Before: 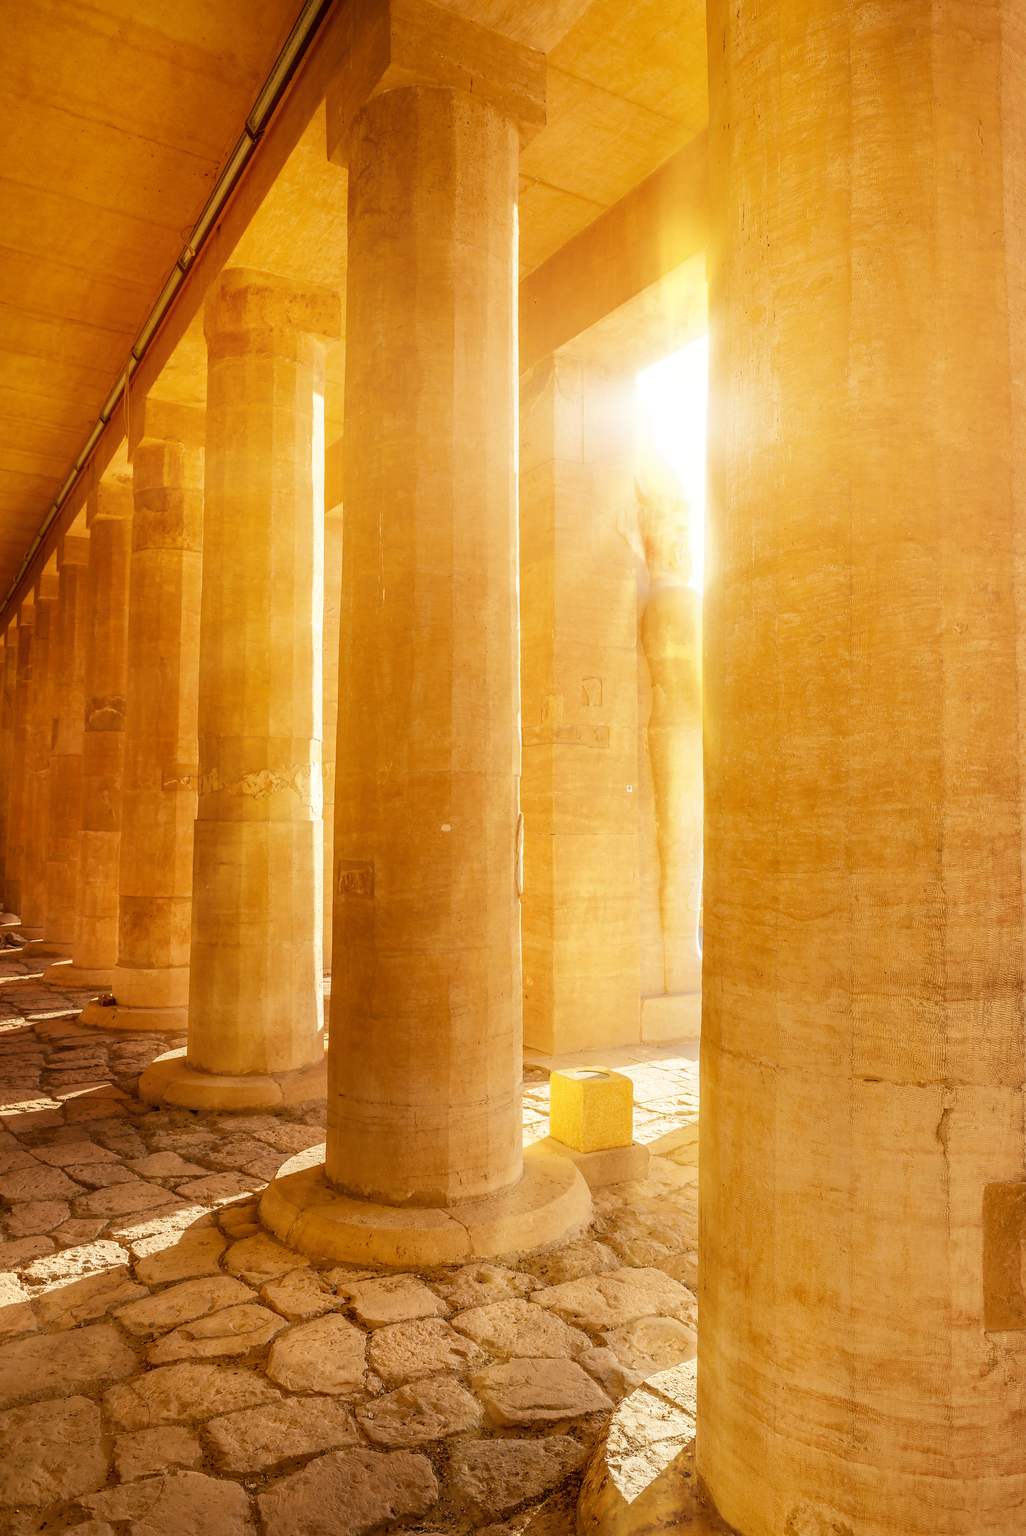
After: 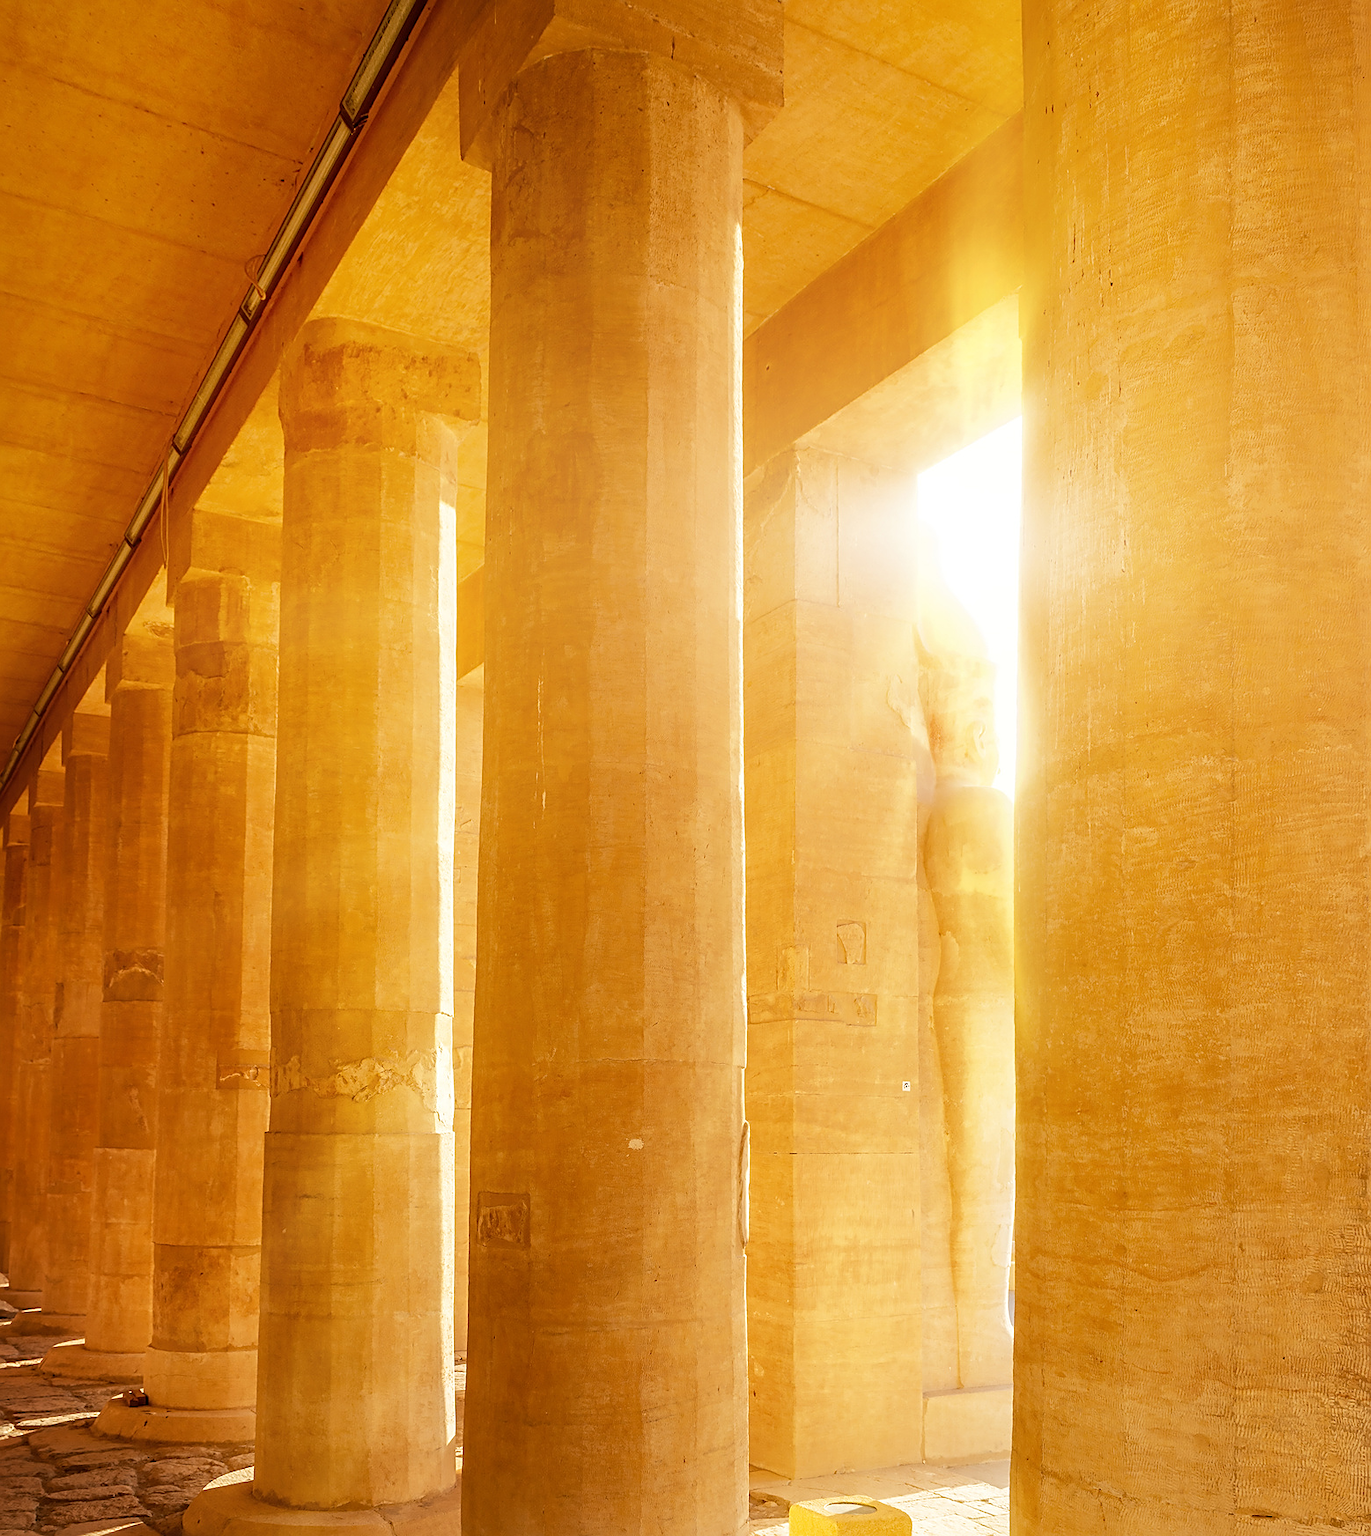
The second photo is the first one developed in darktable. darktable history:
sharpen: on, module defaults
crop: left 1.509%, top 3.452%, right 7.696%, bottom 28.452%
